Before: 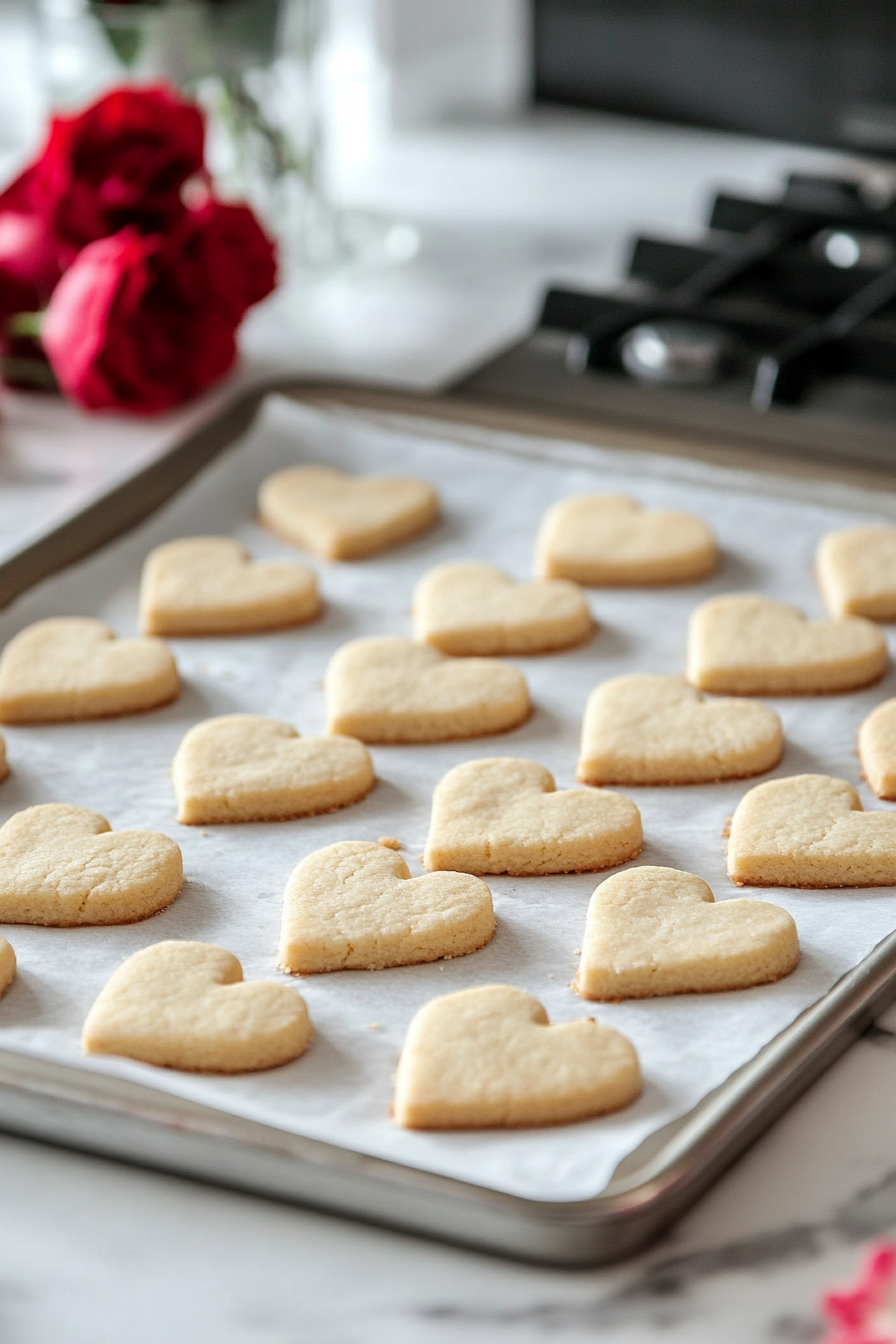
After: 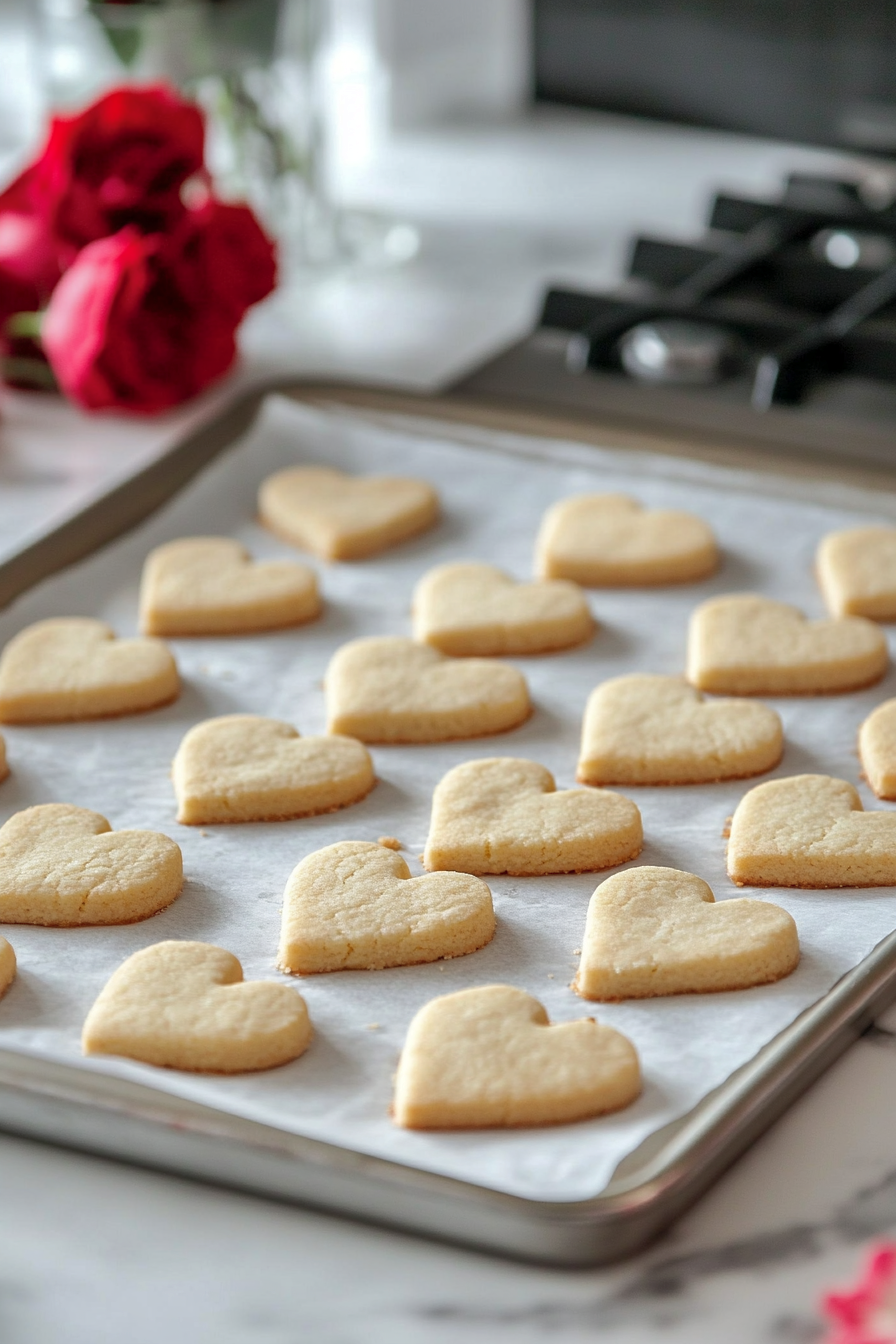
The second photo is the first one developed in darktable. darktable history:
shadows and highlights: shadows color adjustment 98.02%, highlights color adjustment 58.3%
